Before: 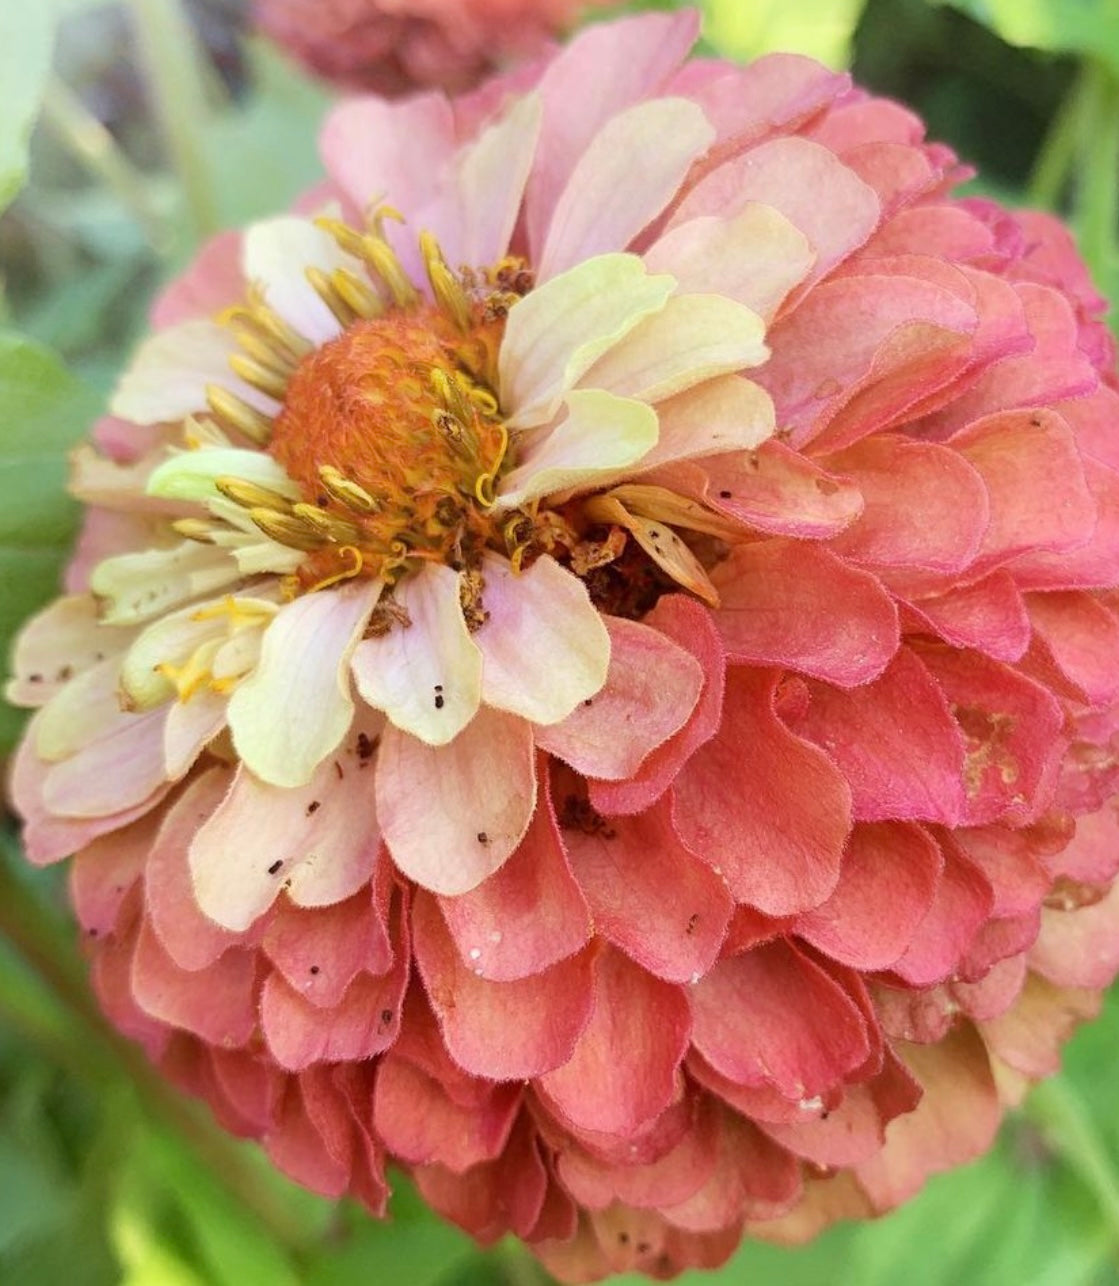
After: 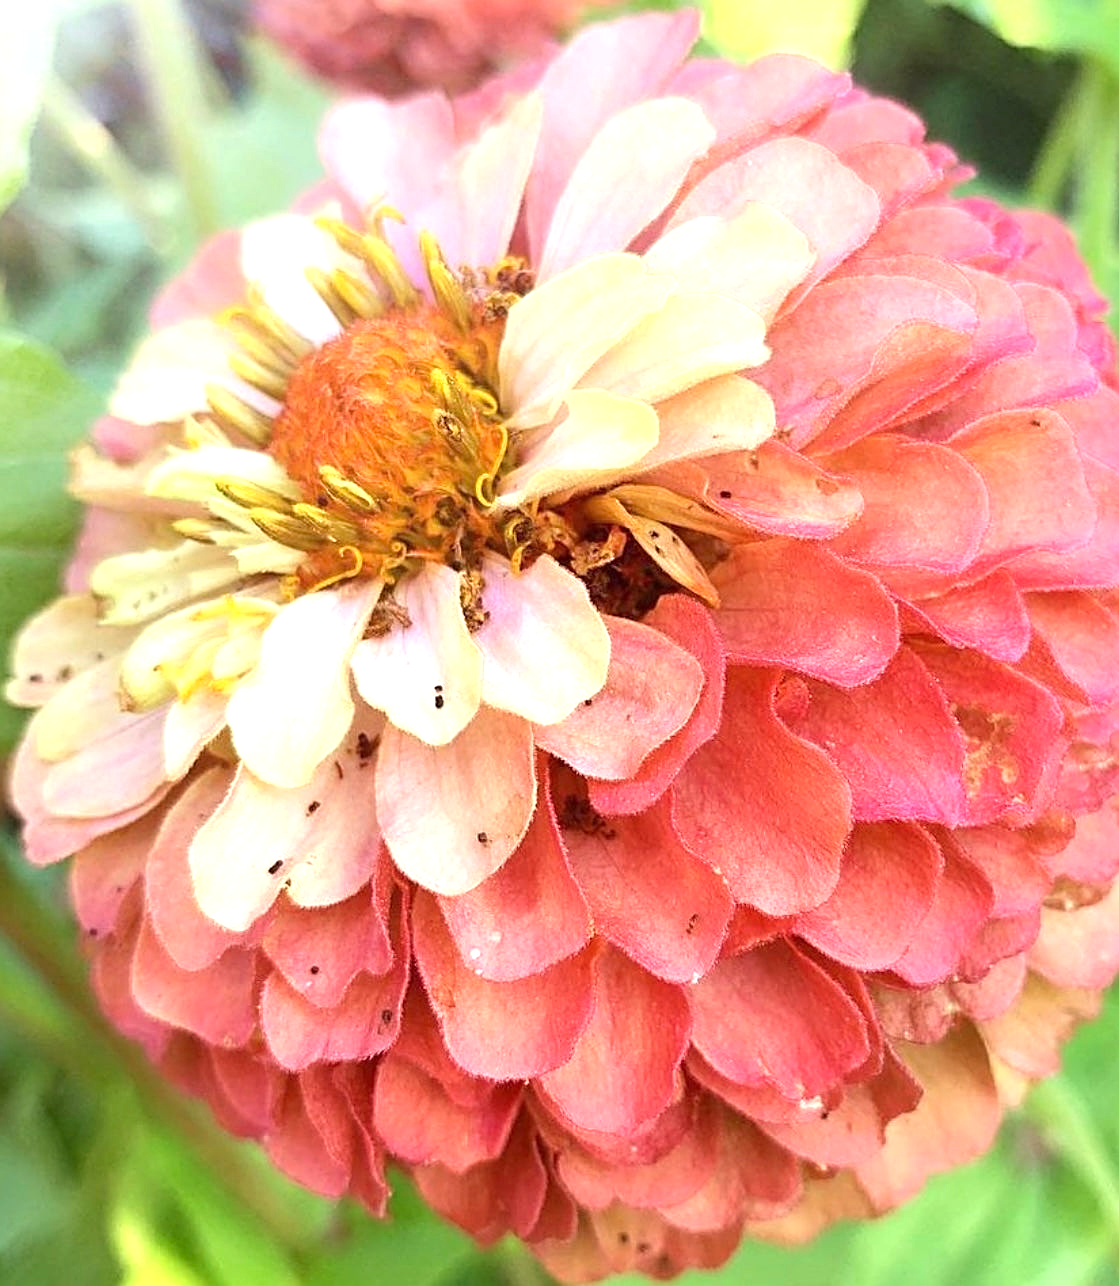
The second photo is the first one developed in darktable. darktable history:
sharpen: radius 1.967
exposure: exposure 0.74 EV, compensate highlight preservation false
